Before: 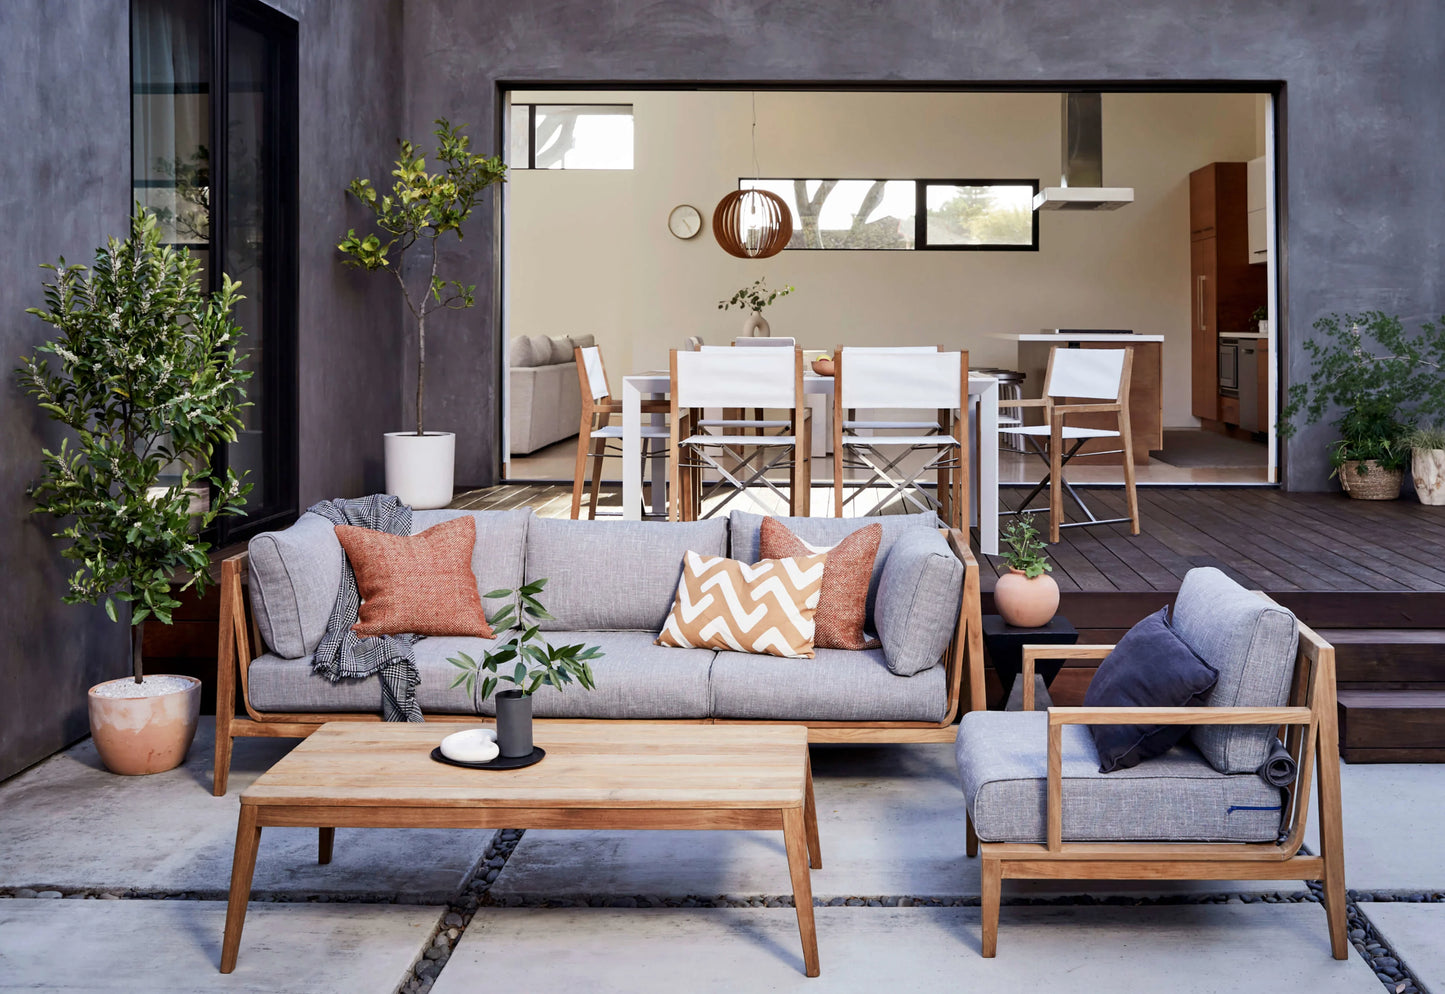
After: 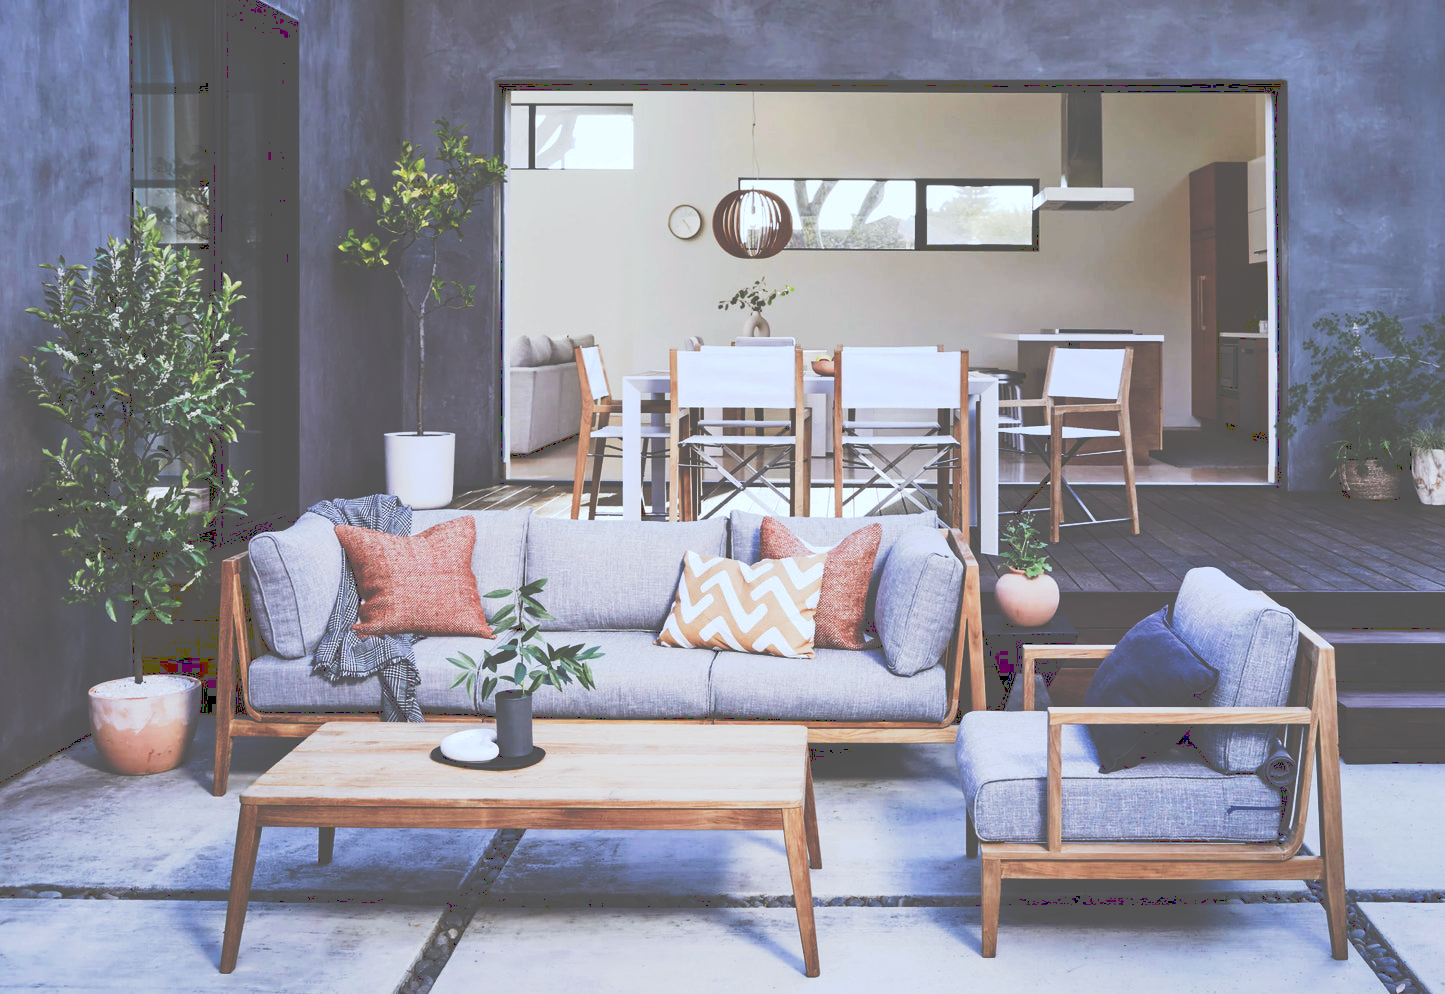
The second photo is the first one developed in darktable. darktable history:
white balance: red 0.931, blue 1.11
tone curve: curves: ch0 [(0, 0) (0.003, 0.345) (0.011, 0.345) (0.025, 0.345) (0.044, 0.349) (0.069, 0.353) (0.1, 0.356) (0.136, 0.359) (0.177, 0.366) (0.224, 0.378) (0.277, 0.398) (0.335, 0.429) (0.399, 0.476) (0.468, 0.545) (0.543, 0.624) (0.623, 0.721) (0.709, 0.811) (0.801, 0.876) (0.898, 0.913) (1, 1)], preserve colors none
